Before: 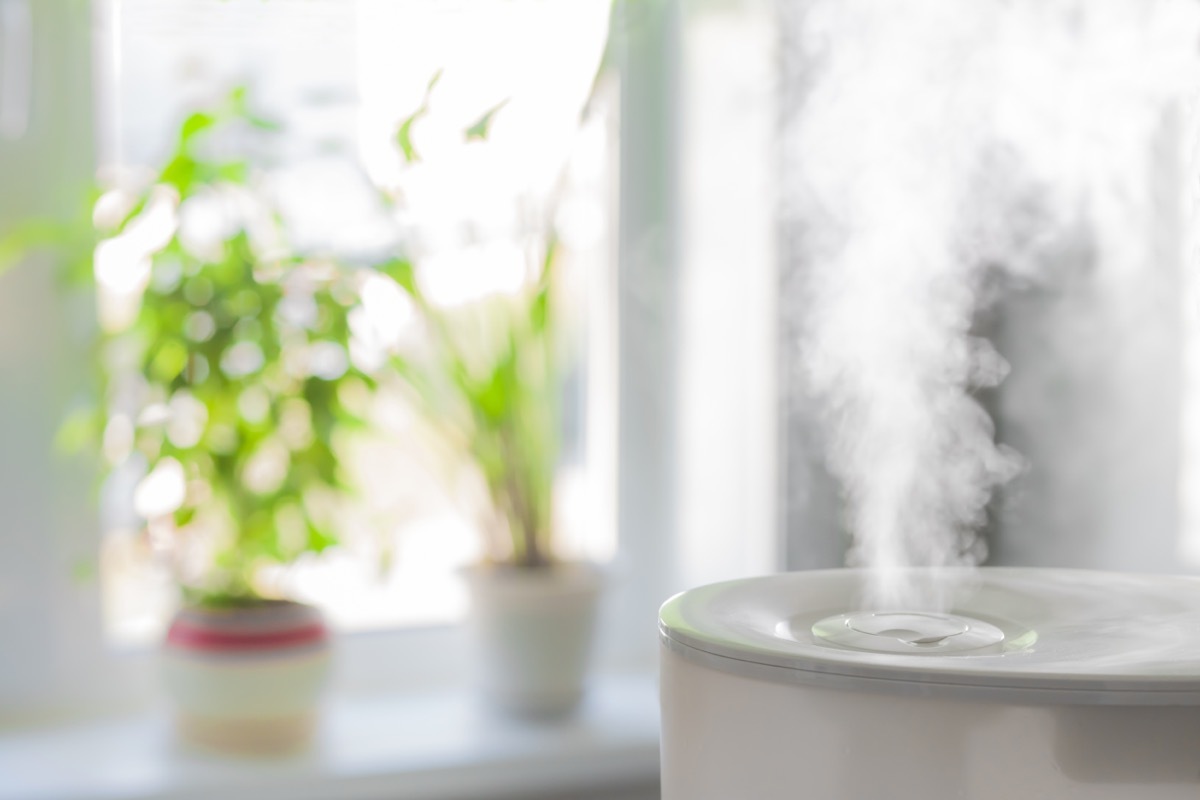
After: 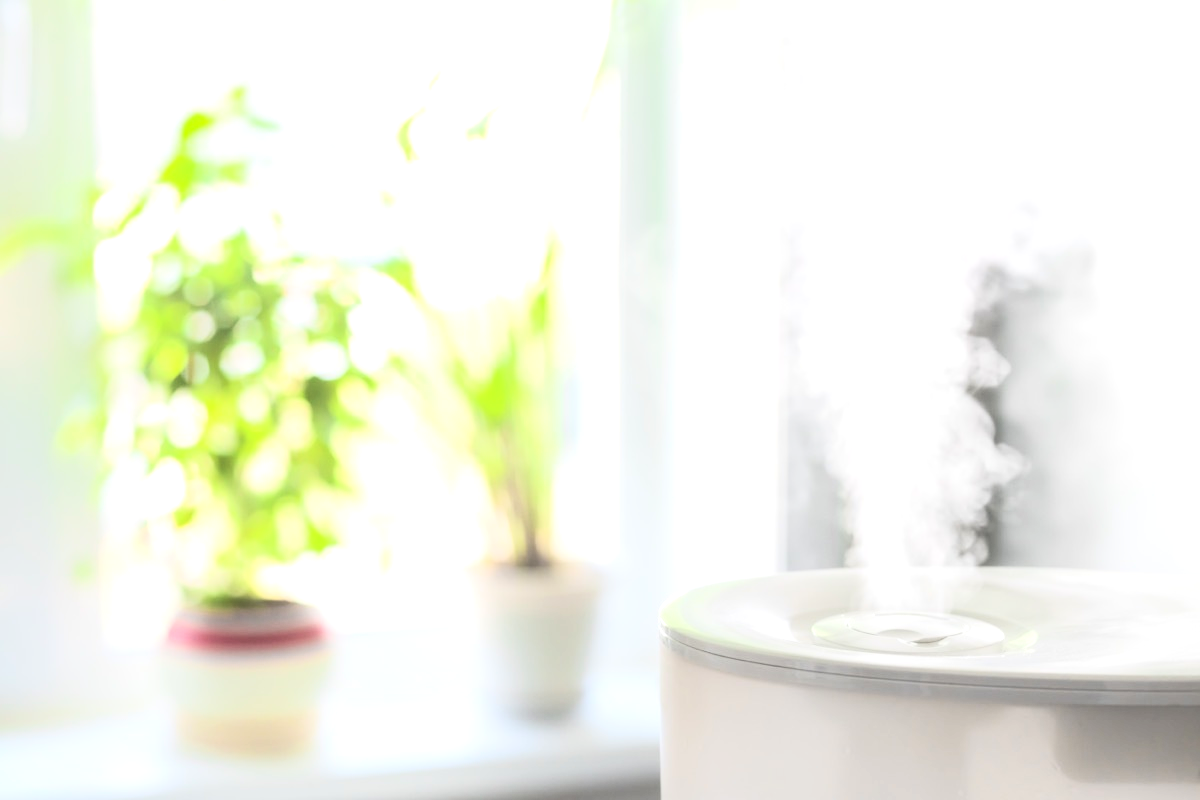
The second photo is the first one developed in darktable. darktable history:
tone curve: curves: ch0 [(0, 0) (0.004, 0.001) (0.133, 0.132) (0.325, 0.395) (0.455, 0.565) (0.832, 0.925) (1, 1)], color space Lab, independent channels, preserve colors none
tone equalizer: -8 EV -0.788 EV, -7 EV -0.668 EV, -6 EV -0.568 EV, -5 EV -0.385 EV, -3 EV 0.372 EV, -2 EV 0.6 EV, -1 EV 0.676 EV, +0 EV 0.754 EV, edges refinement/feathering 500, mask exposure compensation -1.57 EV, preserve details no
